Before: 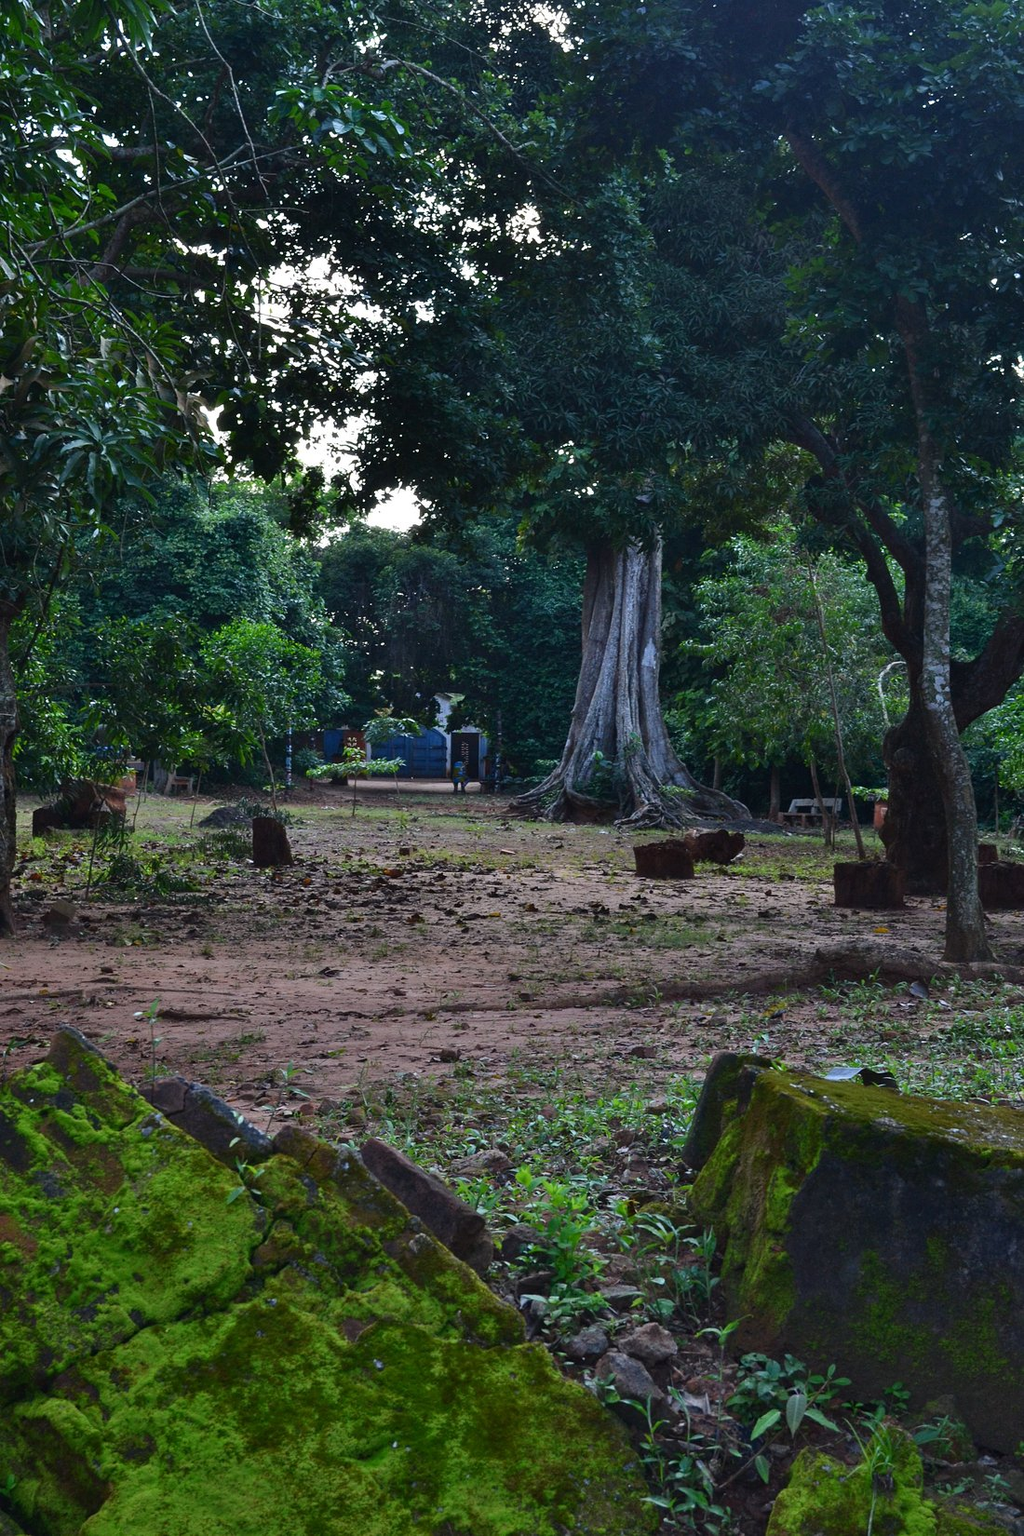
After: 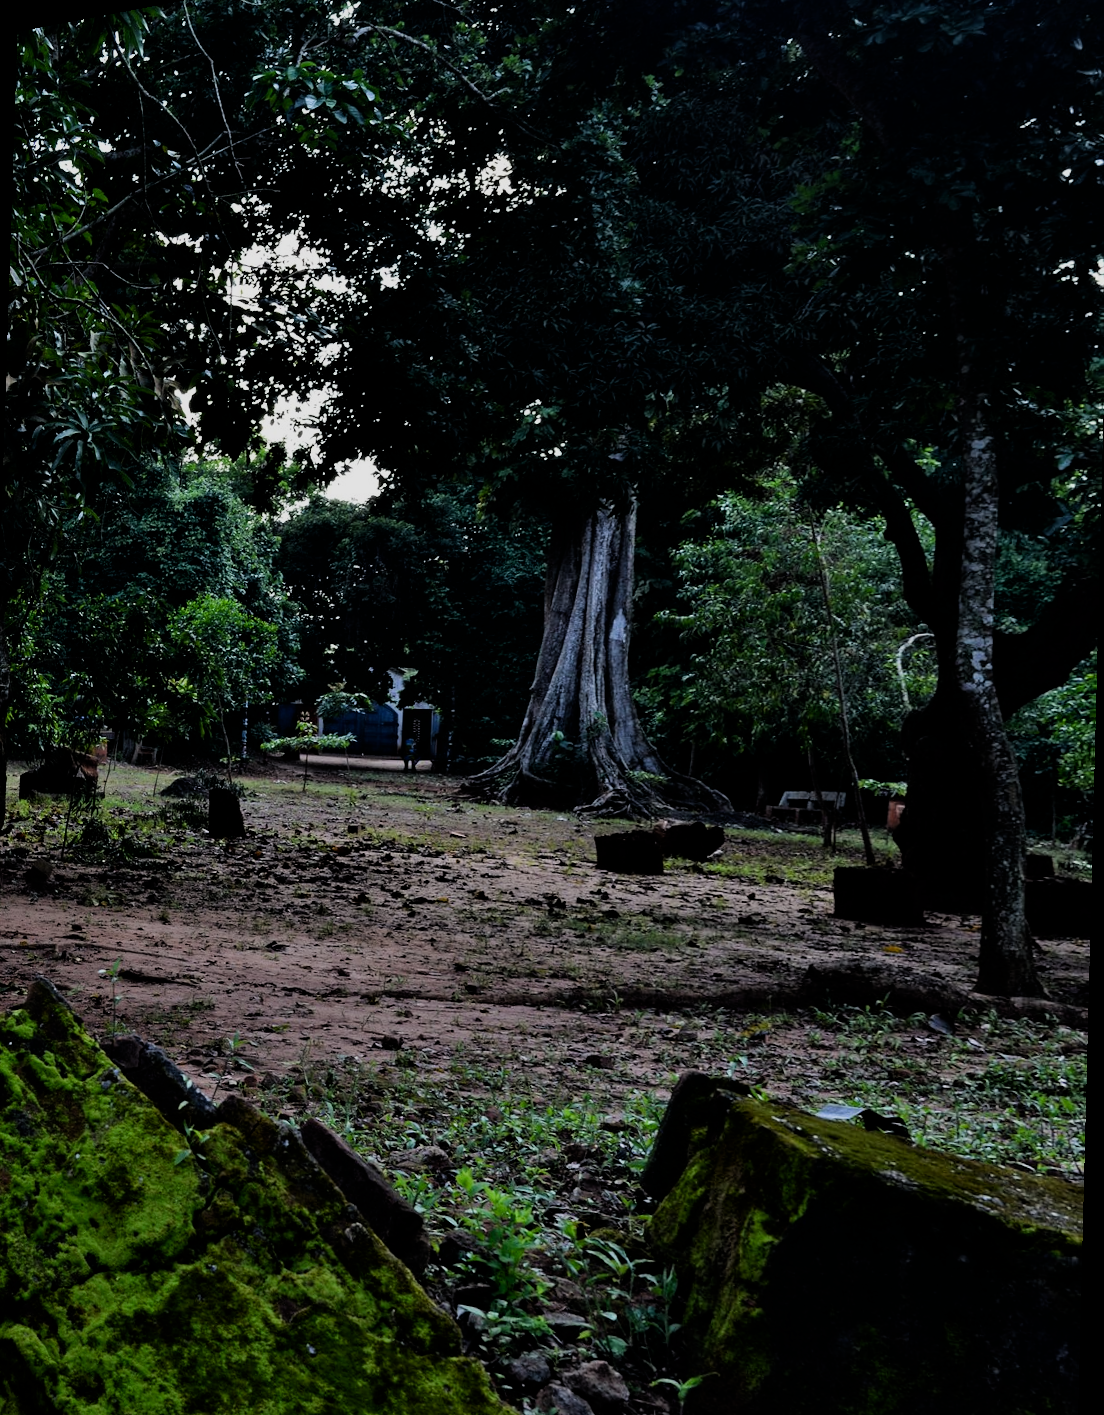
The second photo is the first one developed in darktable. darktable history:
rotate and perspective: rotation 1.69°, lens shift (vertical) -0.023, lens shift (horizontal) -0.291, crop left 0.025, crop right 0.988, crop top 0.092, crop bottom 0.842
exposure: black level correction 0.006, exposure -0.226 EV, compensate highlight preservation false
filmic rgb: black relative exposure -5 EV, white relative exposure 3.5 EV, hardness 3.19, contrast 1.3, highlights saturation mix -50%
